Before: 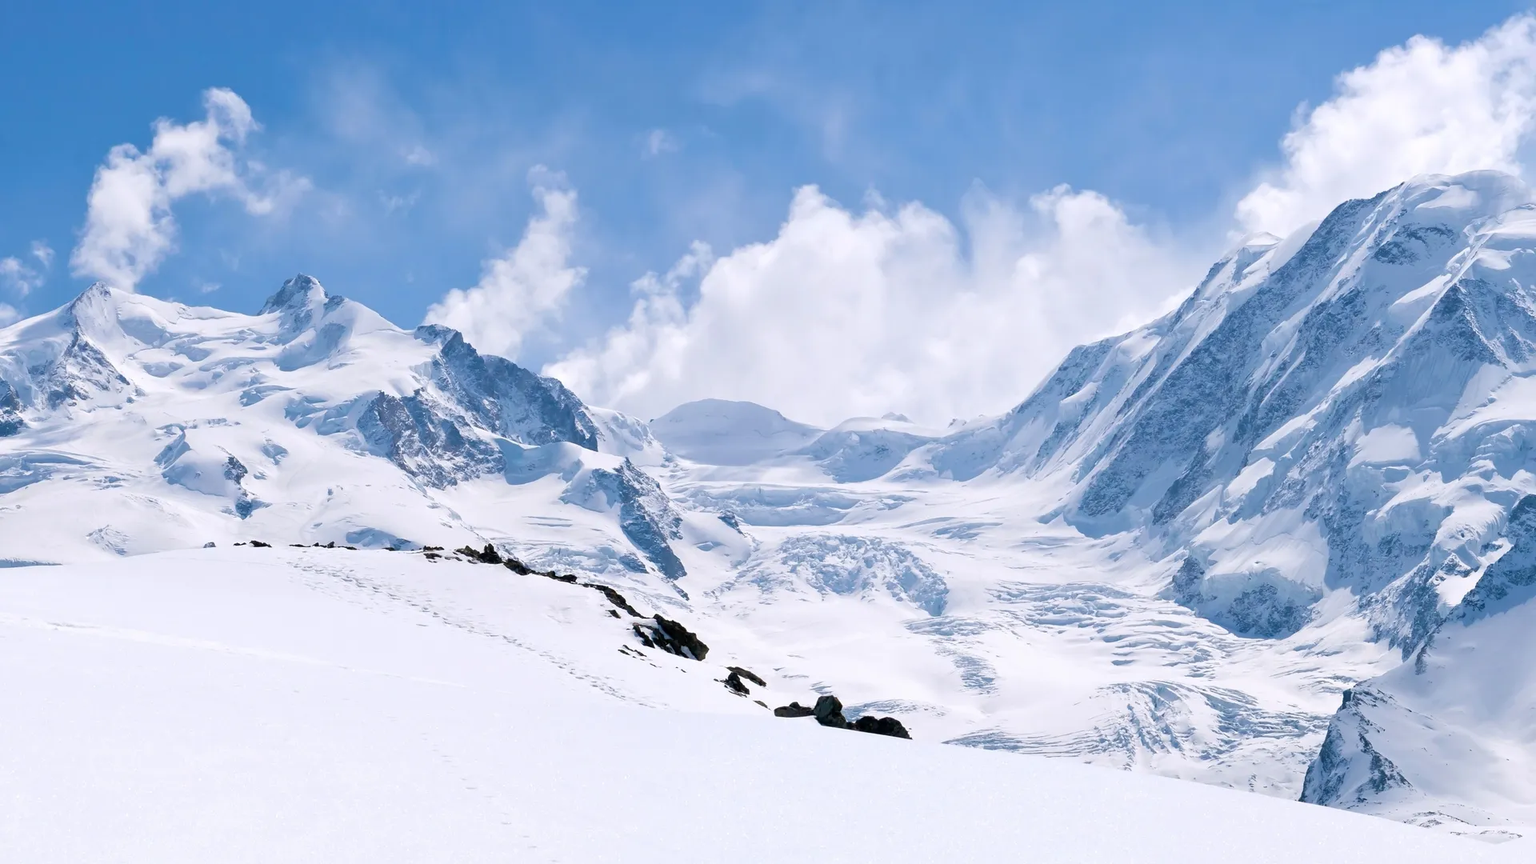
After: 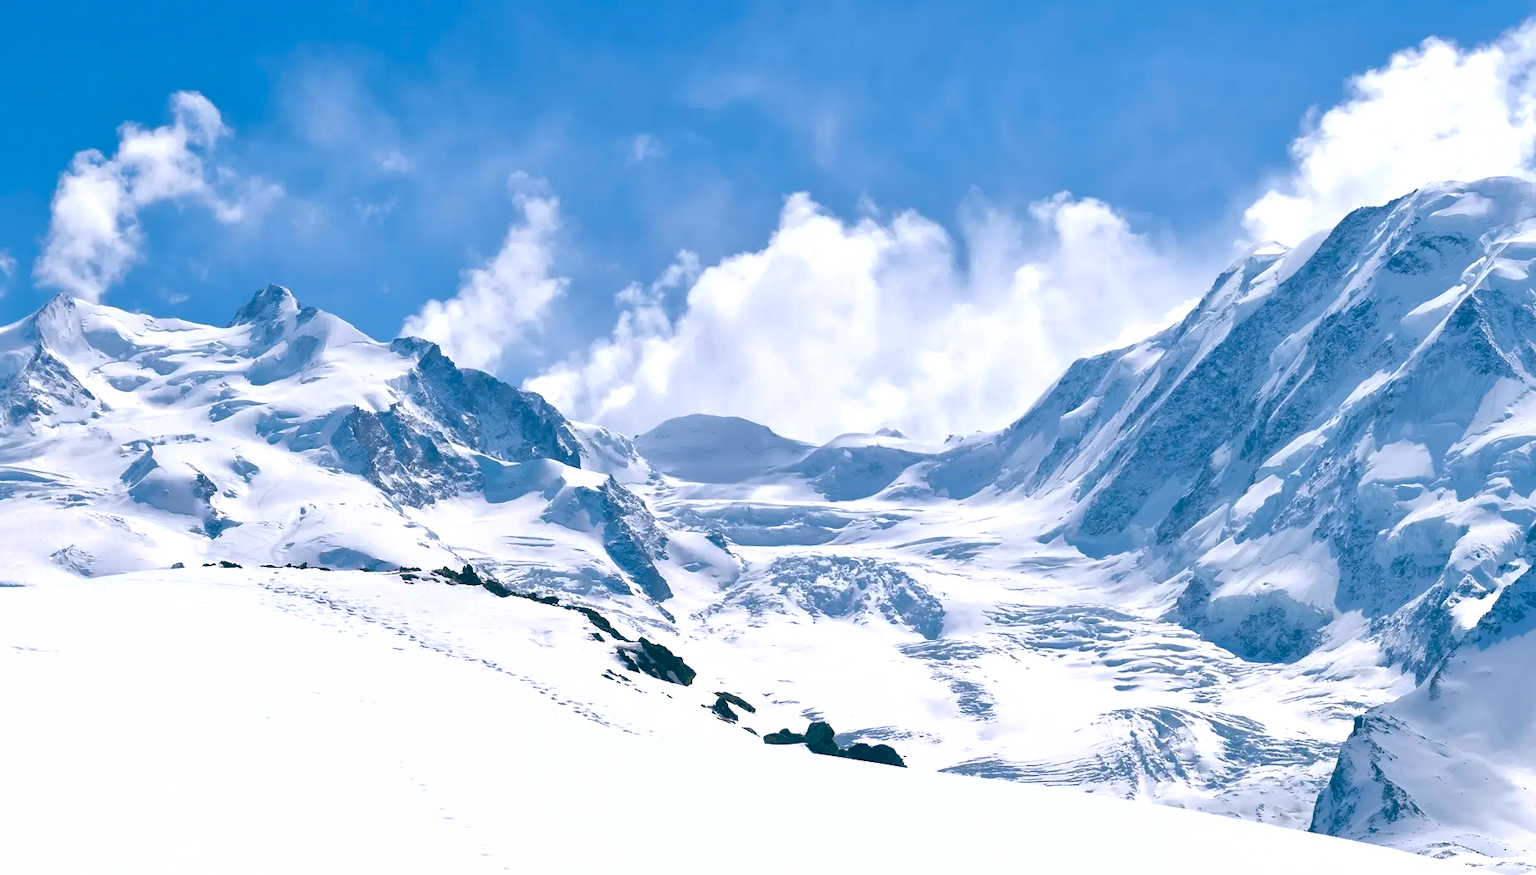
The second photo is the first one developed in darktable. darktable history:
shadows and highlights: on, module defaults
color balance: lift [1.016, 0.983, 1, 1.017], gamma [0.958, 1, 1, 1], gain [0.981, 1.007, 0.993, 1.002], input saturation 118.26%, contrast 13.43%, contrast fulcrum 21.62%, output saturation 82.76%
crop and rotate: left 2.536%, right 1.107%, bottom 2.246%
